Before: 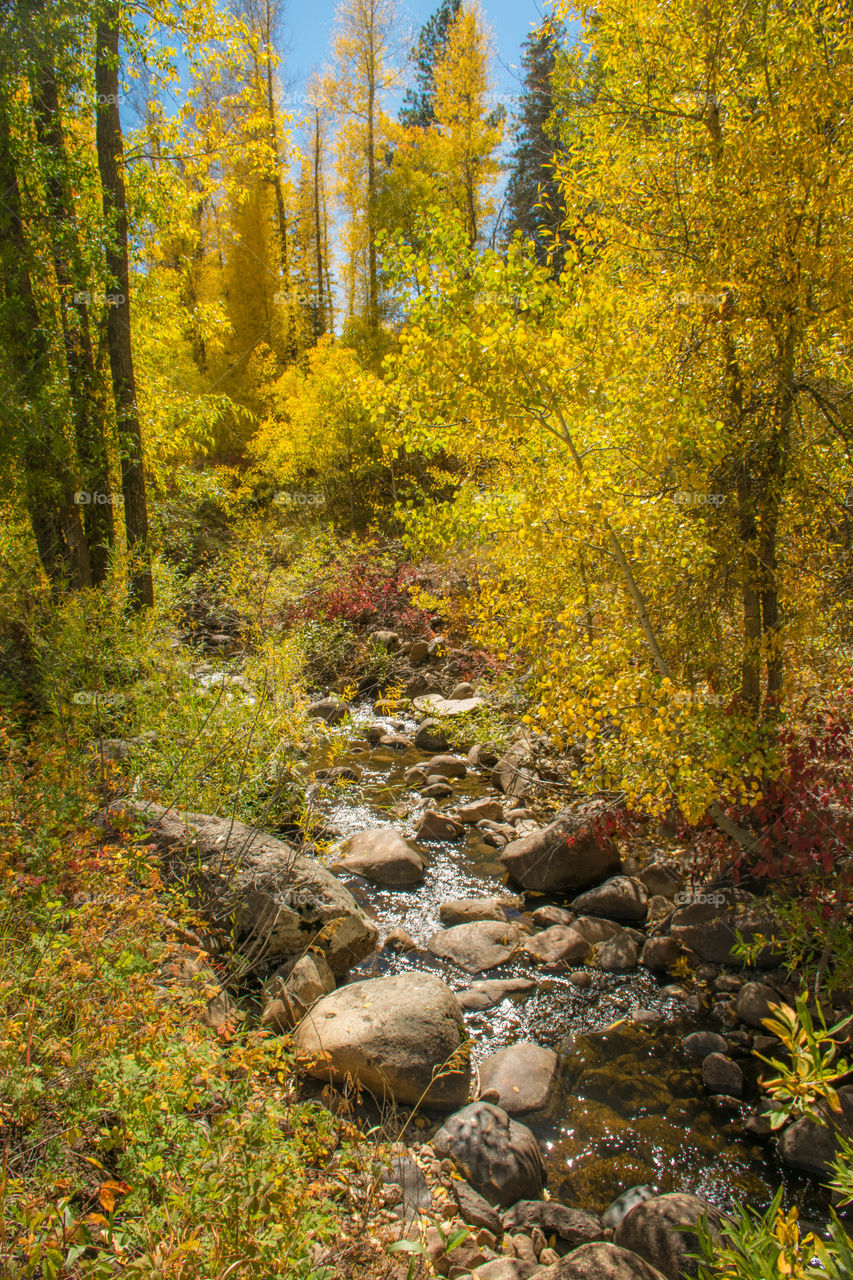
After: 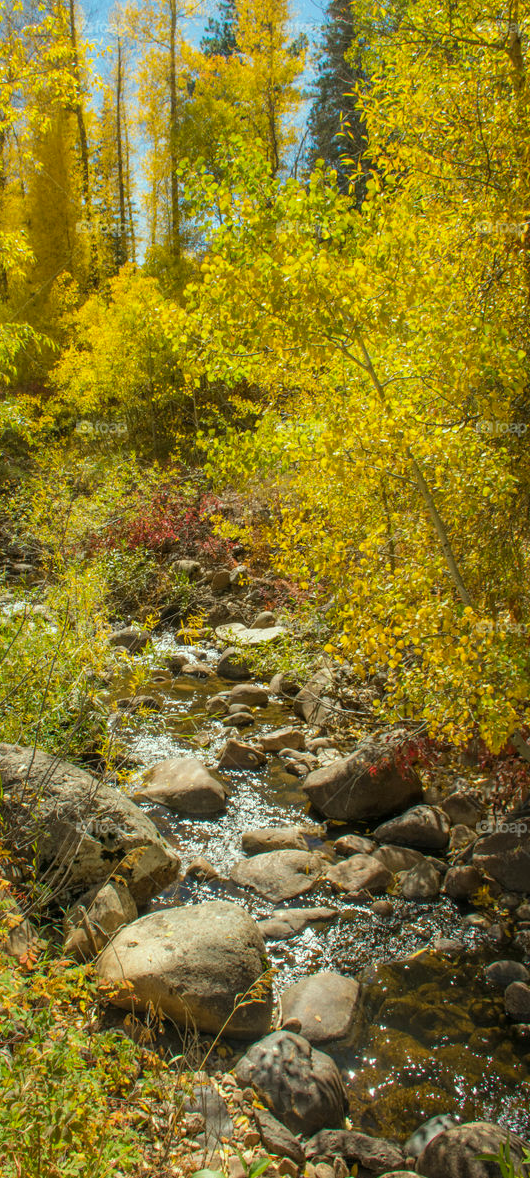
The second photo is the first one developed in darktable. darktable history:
crop and rotate: left 23.312%, top 5.624%, right 14.503%, bottom 2.324%
color correction: highlights a* -8.18, highlights b* 3.53
tone equalizer: edges refinement/feathering 500, mask exposure compensation -1.57 EV, preserve details no
exposure: black level correction 0, compensate highlight preservation false
